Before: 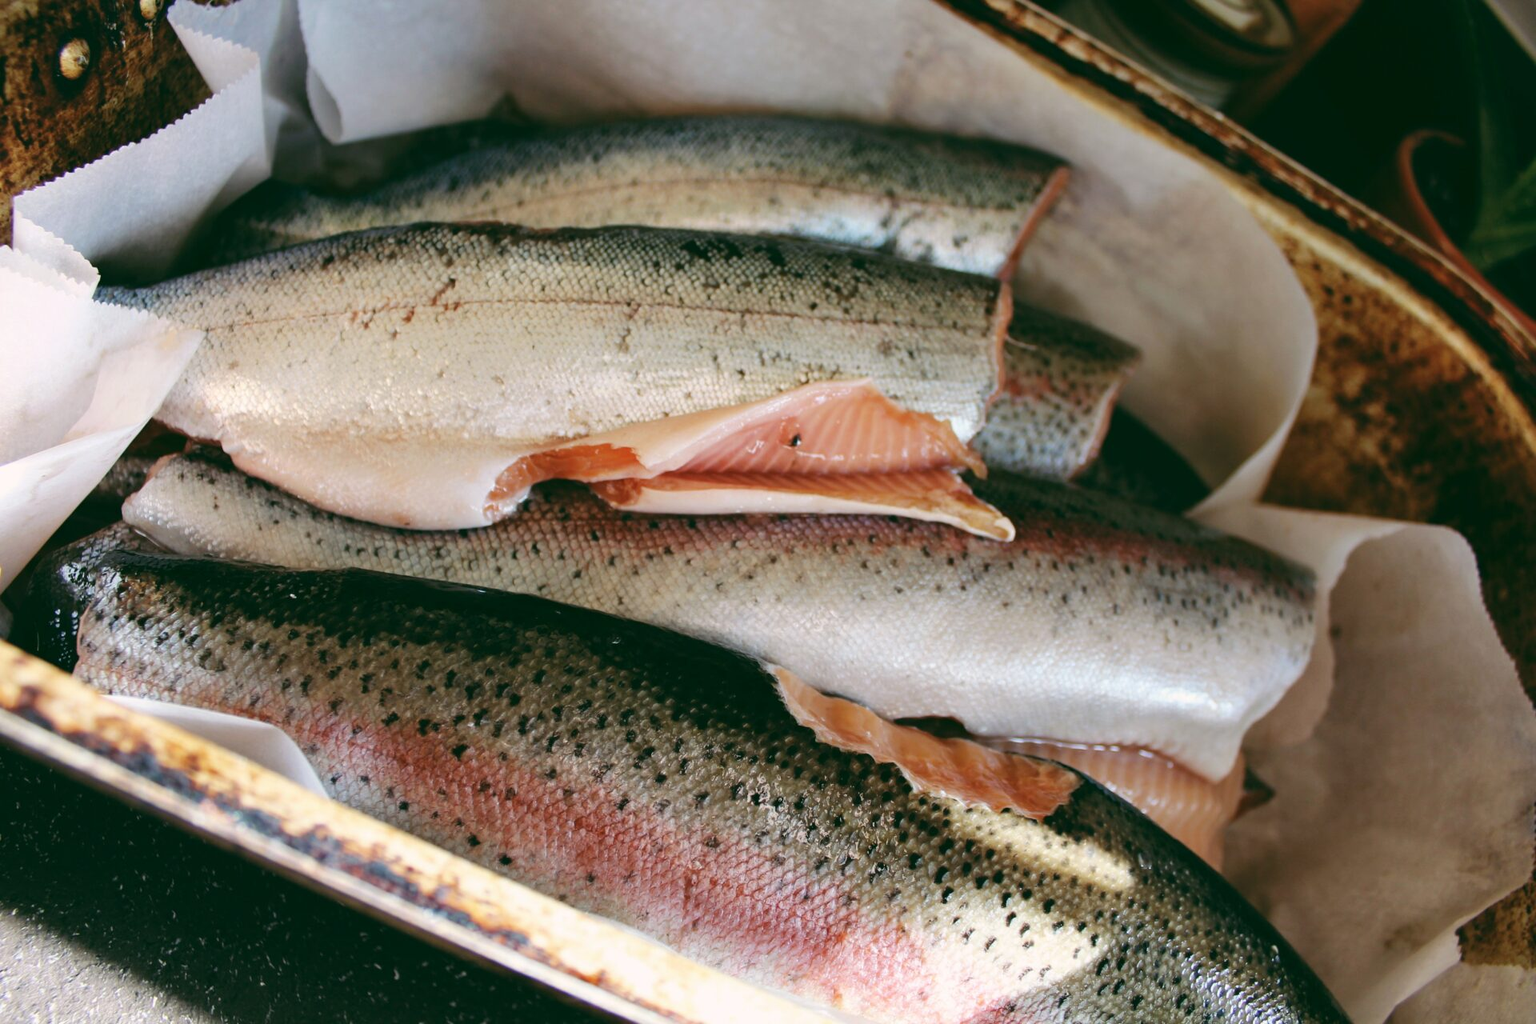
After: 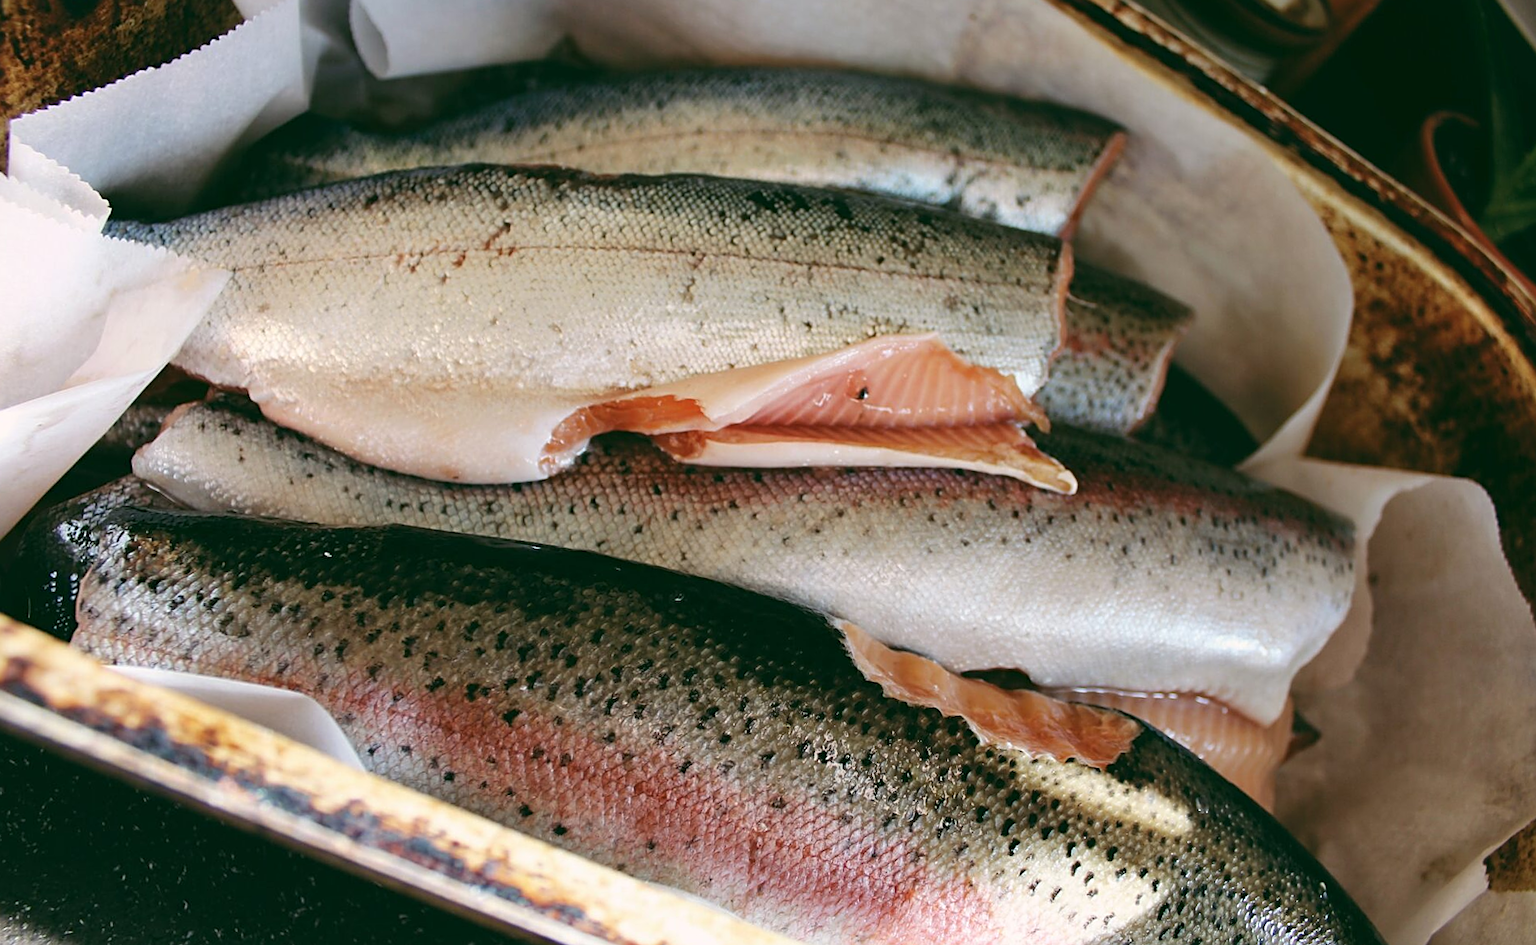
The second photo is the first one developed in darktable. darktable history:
rotate and perspective: rotation -0.013°, lens shift (vertical) -0.027, lens shift (horizontal) 0.178, crop left 0.016, crop right 0.989, crop top 0.082, crop bottom 0.918
sharpen: on, module defaults
